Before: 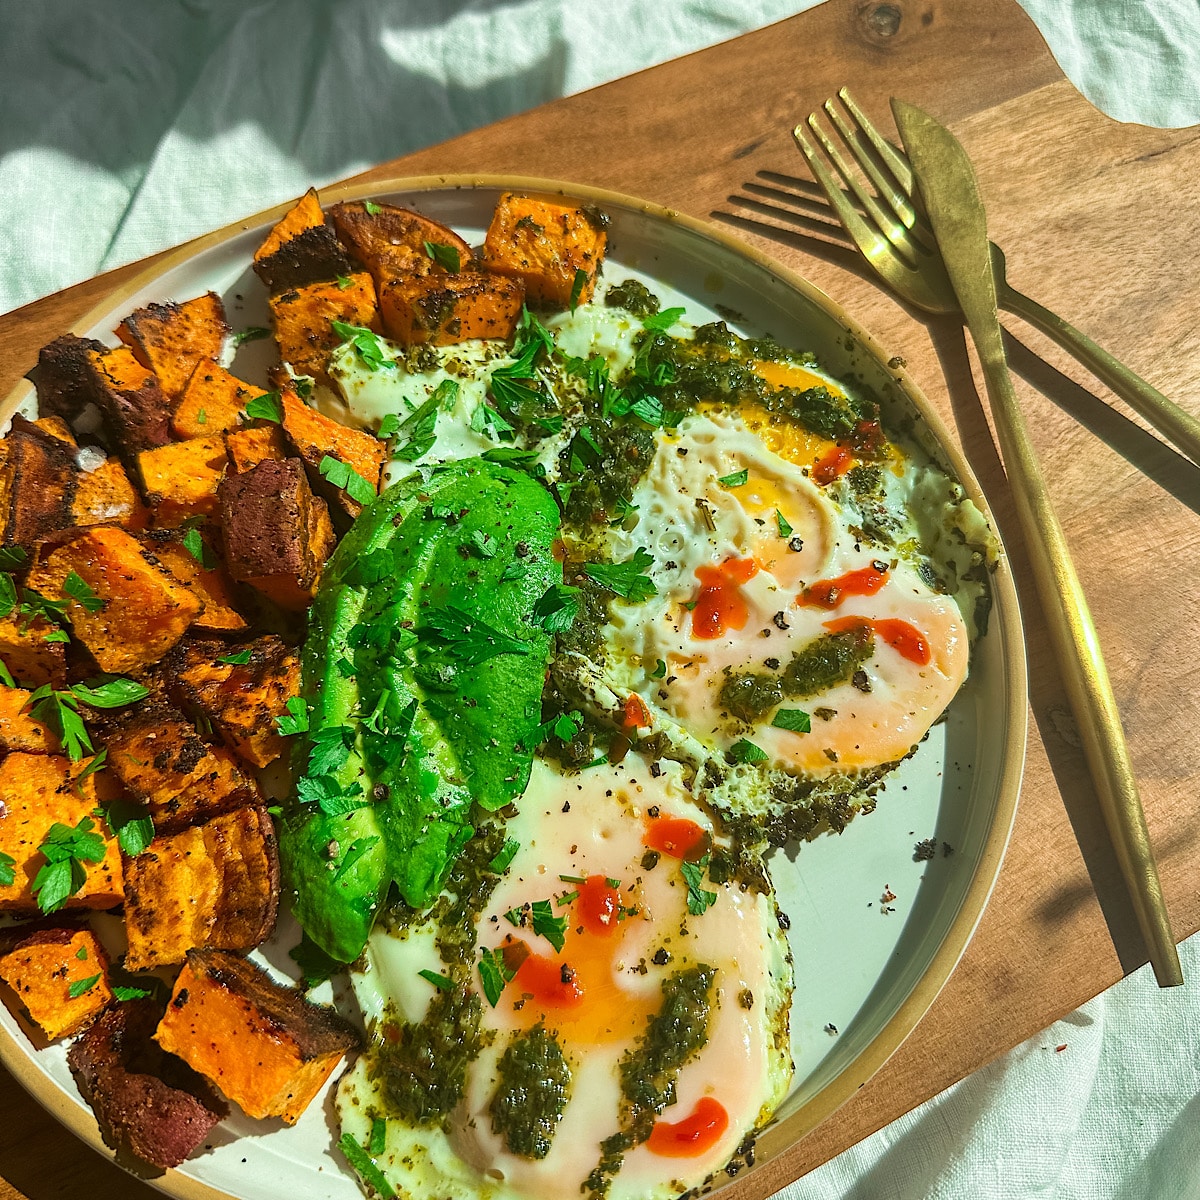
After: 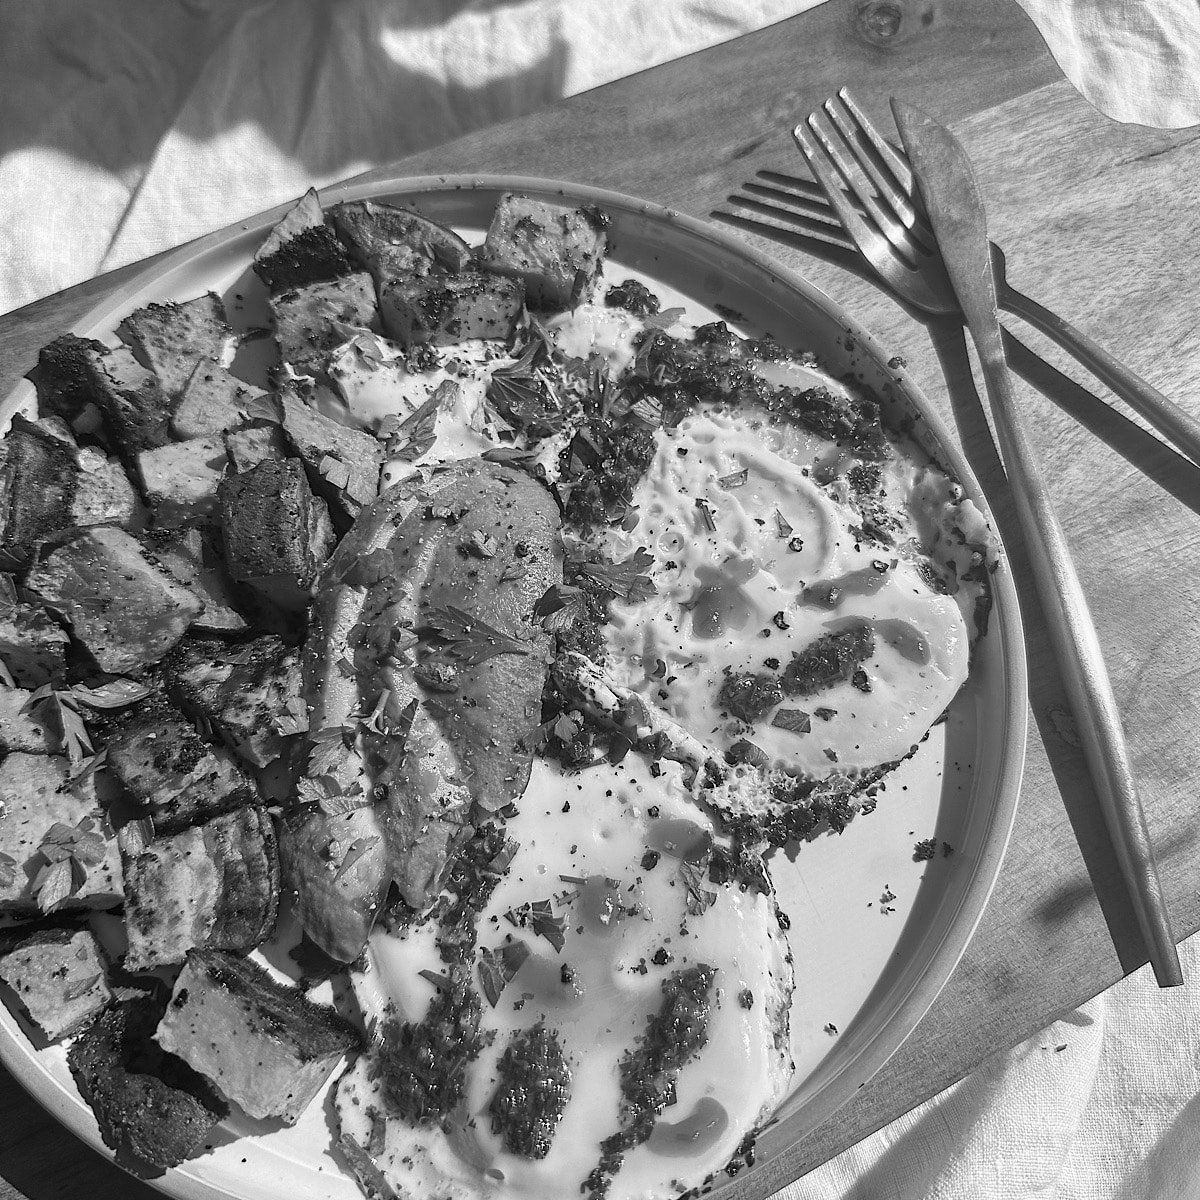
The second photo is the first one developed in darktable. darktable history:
color correction: highlights a* -1.43, highlights b* 10.12, shadows a* 0.395, shadows b* 19.35
monochrome: on, module defaults
